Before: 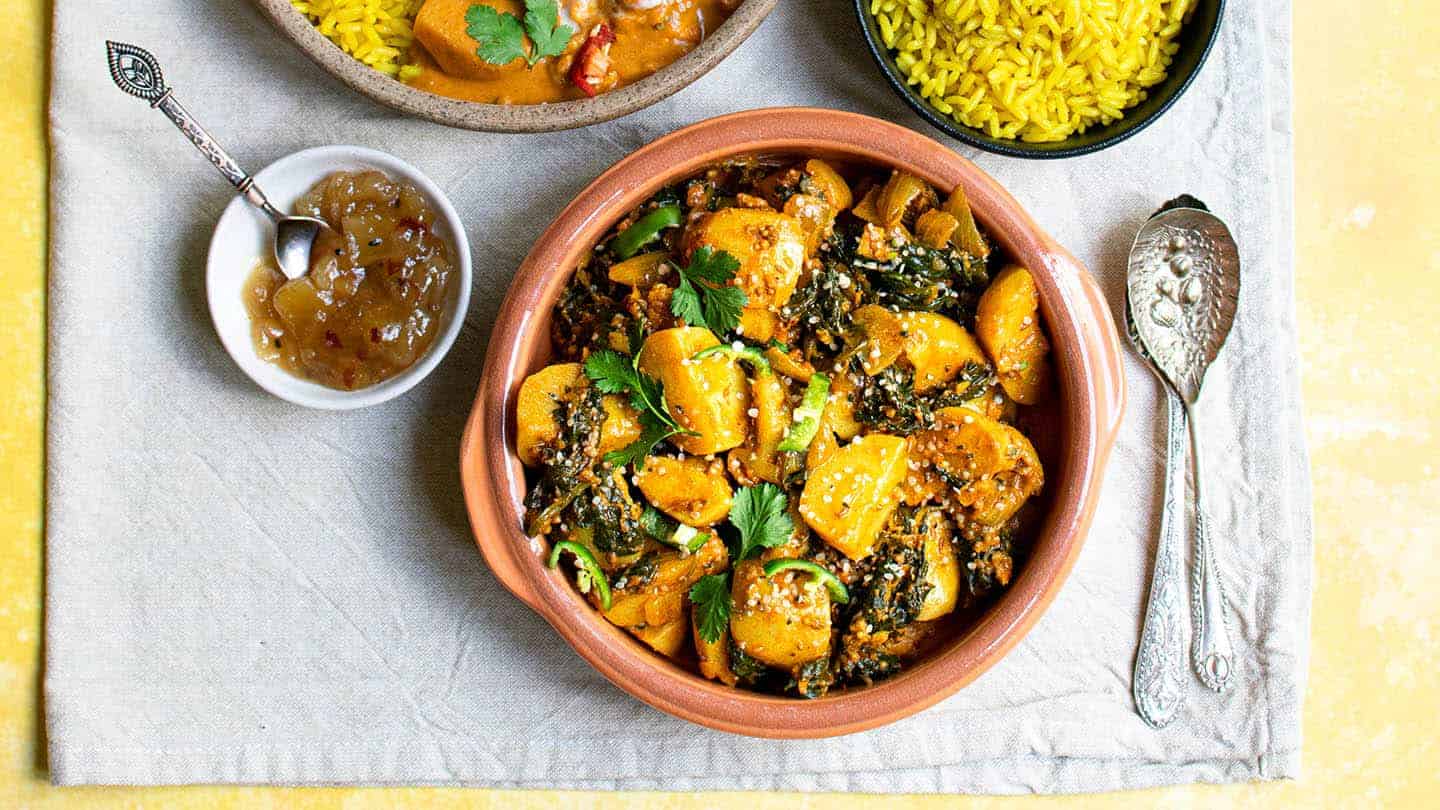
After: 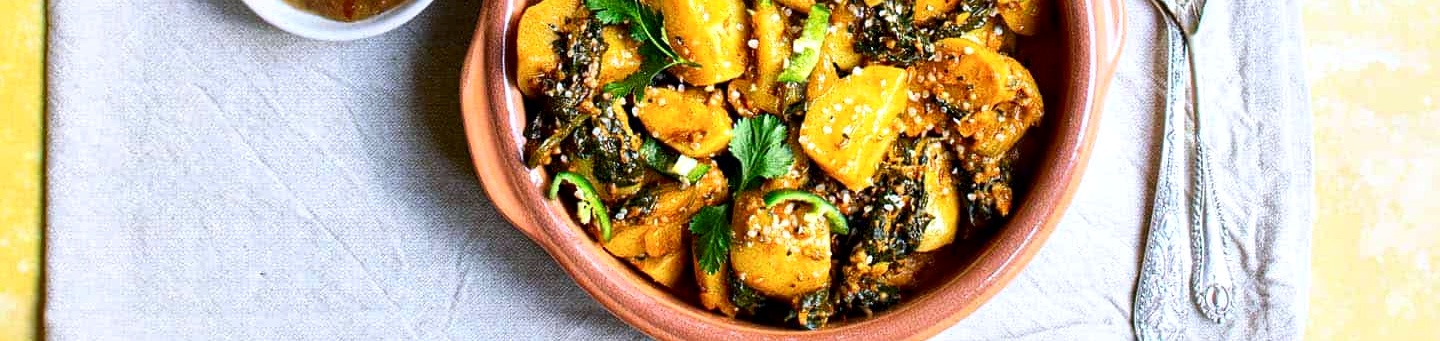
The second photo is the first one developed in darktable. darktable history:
crop: top 45.607%, bottom 12.179%
local contrast: mode bilateral grid, contrast 19, coarseness 51, detail 150%, midtone range 0.2
color calibration: illuminant as shot in camera, x 0.358, y 0.373, temperature 4628.91 K
contrast brightness saturation: contrast 0.155, brightness -0.008, saturation 0.104
